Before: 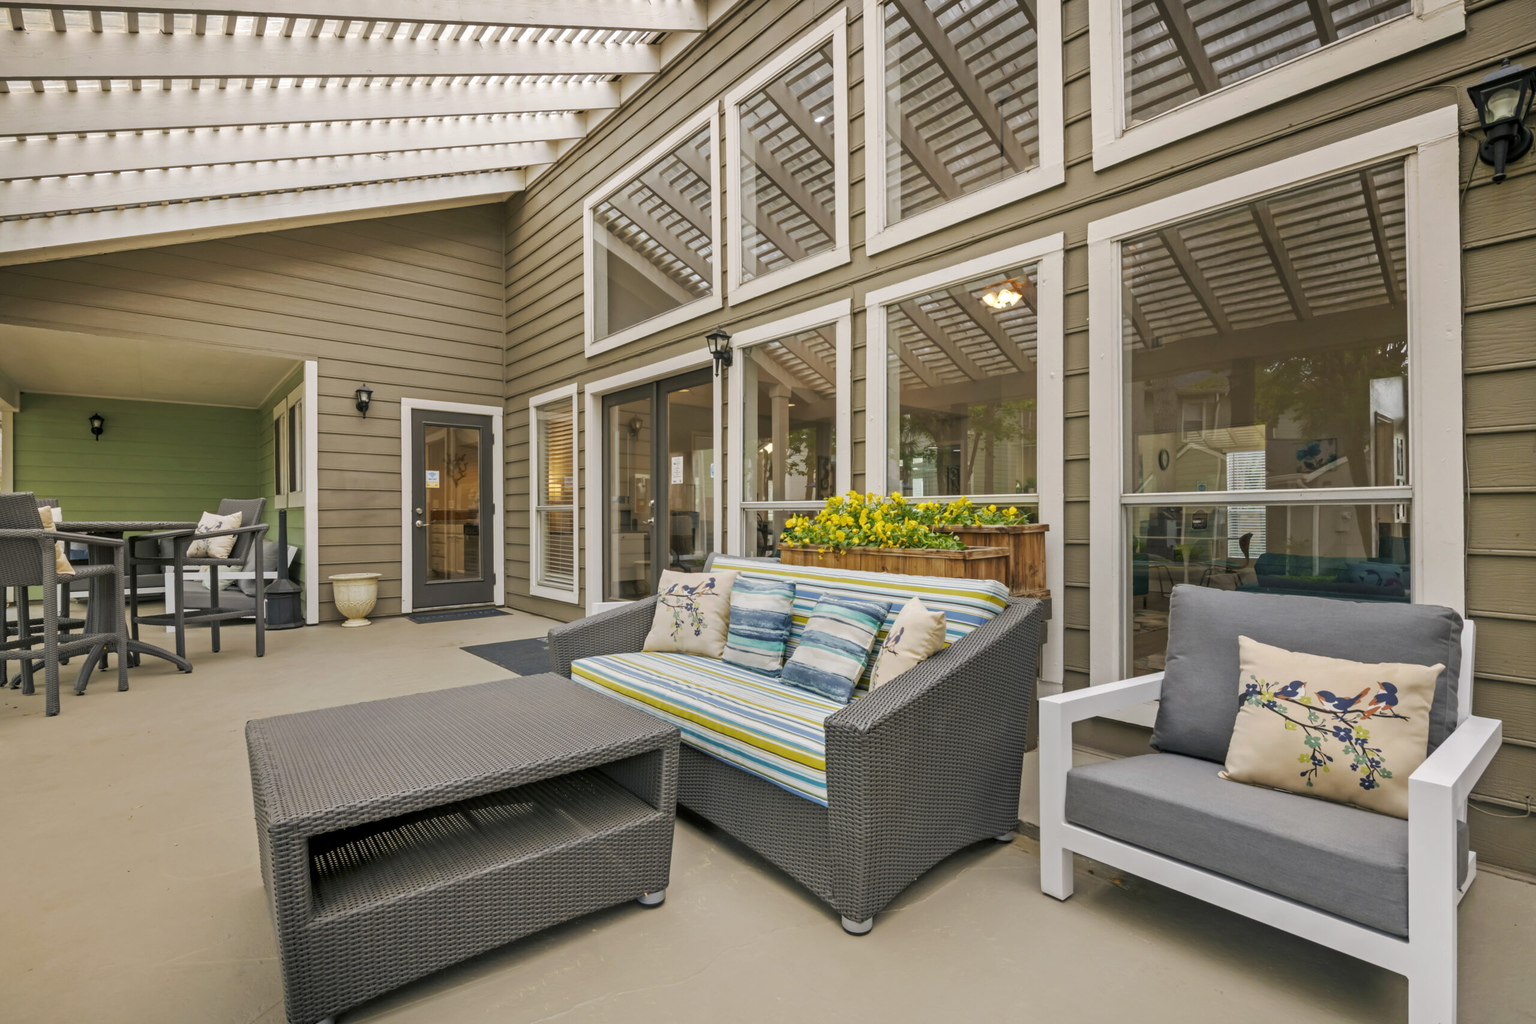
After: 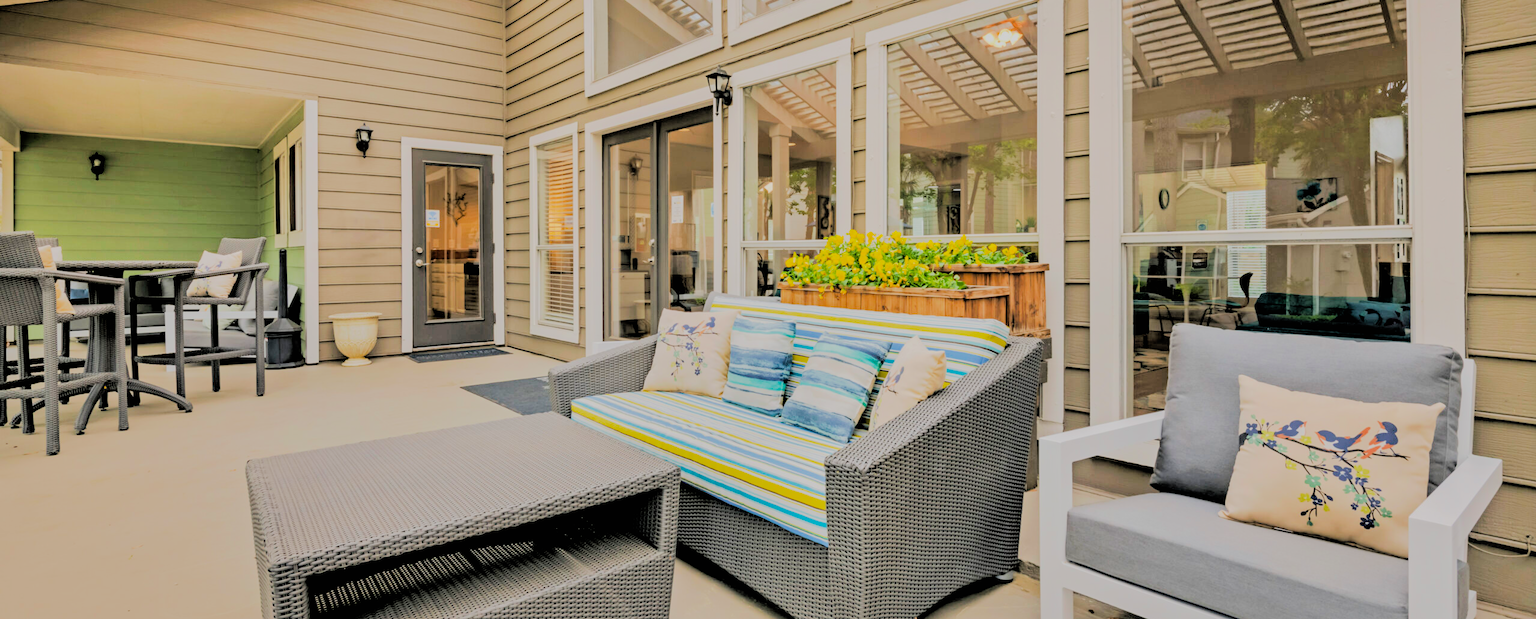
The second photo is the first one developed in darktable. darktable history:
shadows and highlights: on, module defaults
crop and rotate: top 25.511%, bottom 13.981%
tone equalizer: -7 EV 0.153 EV, -6 EV 0.629 EV, -5 EV 1.14 EV, -4 EV 1.33 EV, -3 EV 1.15 EV, -2 EV 0.6 EV, -1 EV 0.153 EV, edges refinement/feathering 500, mask exposure compensation -1.57 EV, preserve details no
filmic rgb: black relative exposure -2.89 EV, white relative exposure 4.56 EV, hardness 1.77, contrast 1.245
